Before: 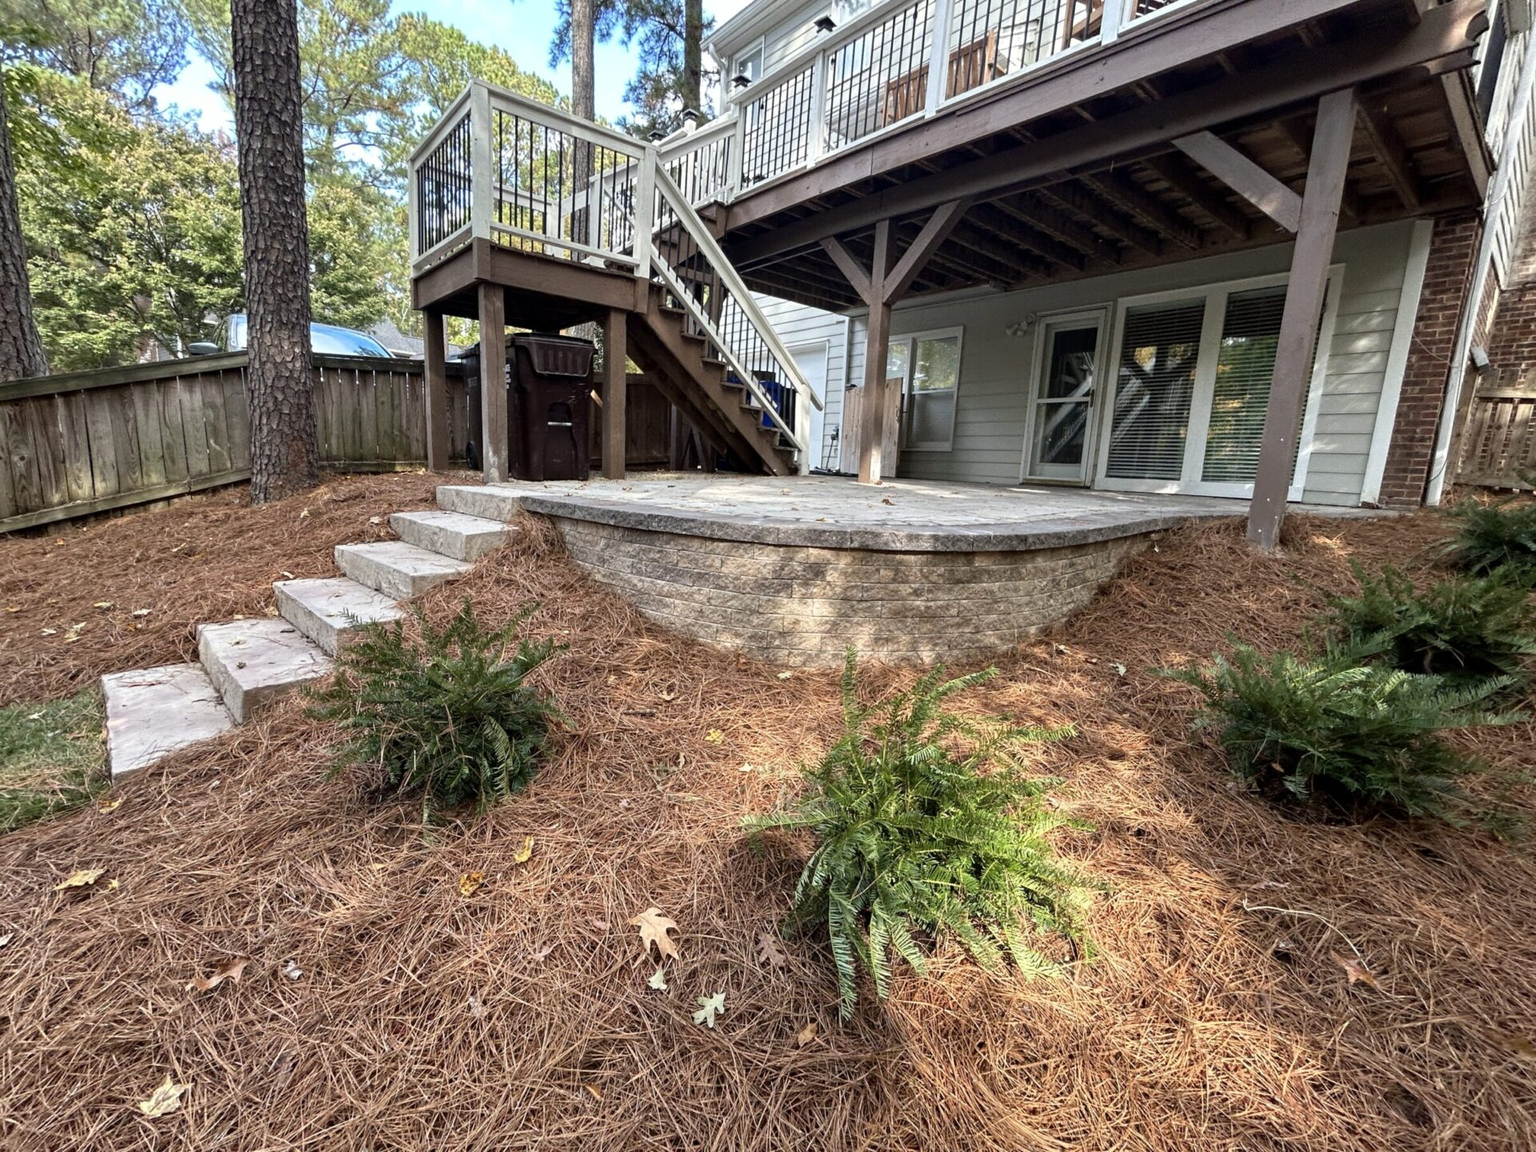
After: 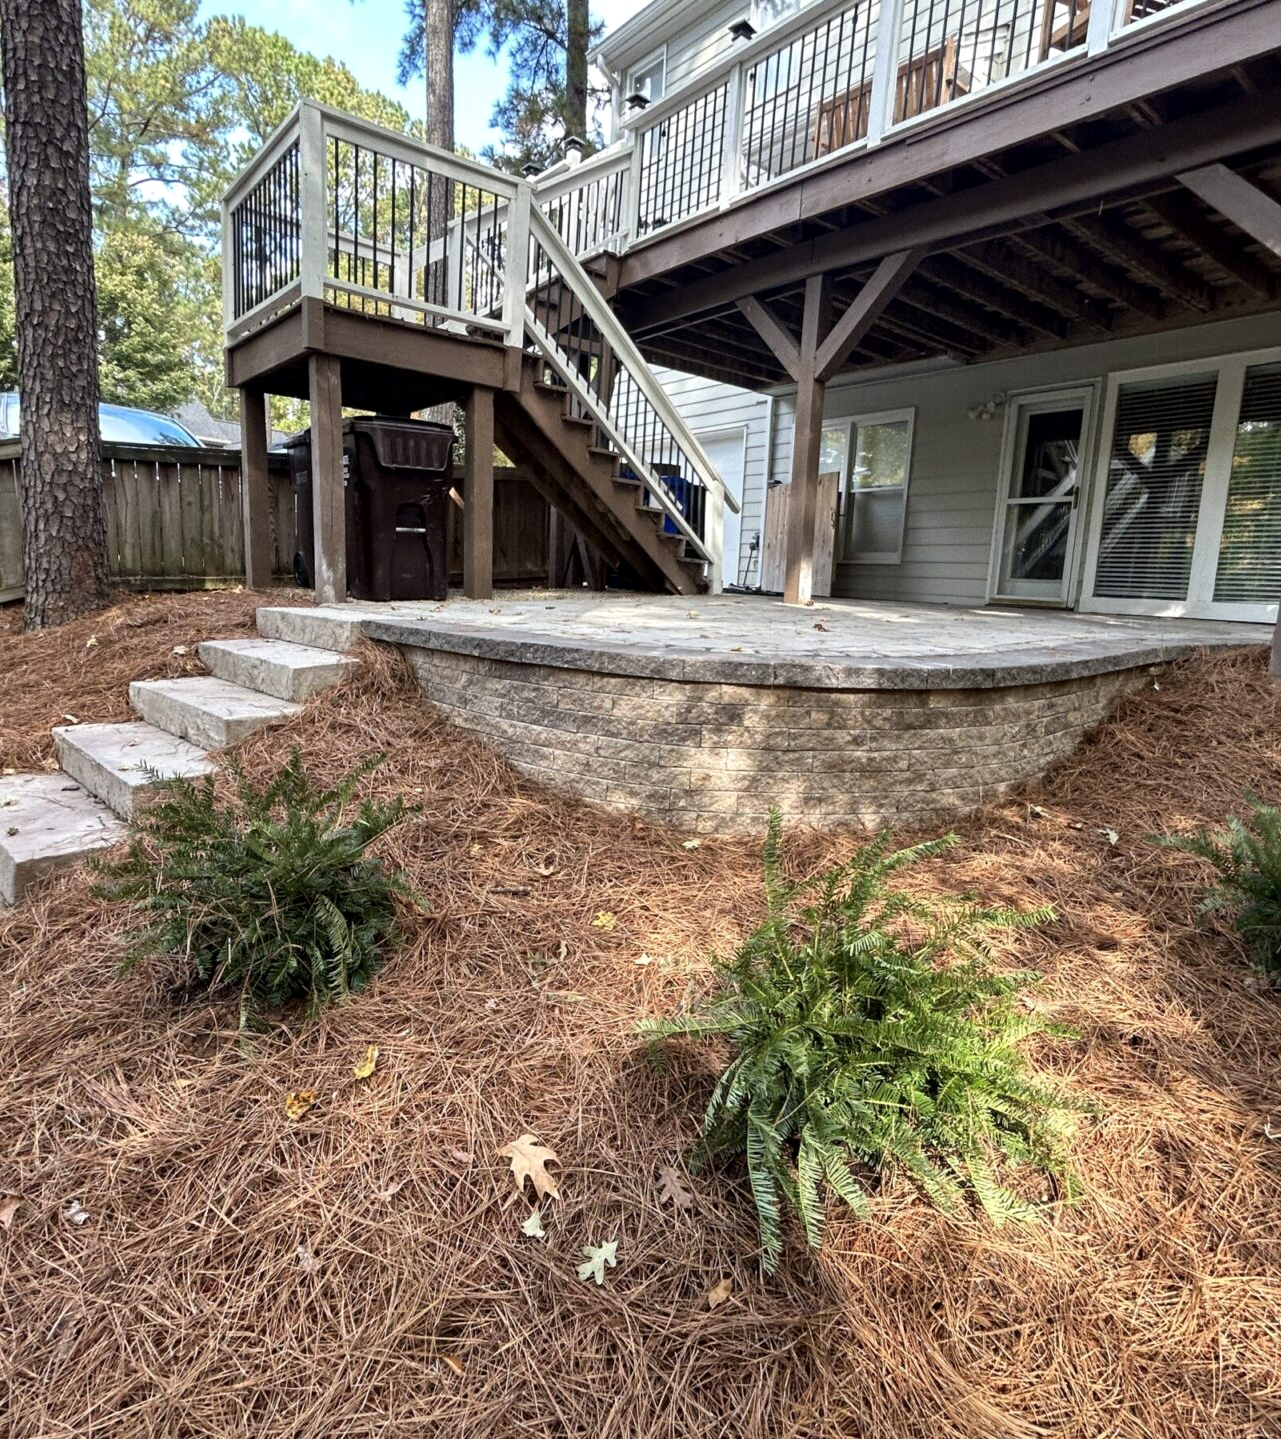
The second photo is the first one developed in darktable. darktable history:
crop and rotate: left 15.06%, right 18.202%
local contrast: mode bilateral grid, contrast 20, coarseness 50, detail 120%, midtone range 0.2
